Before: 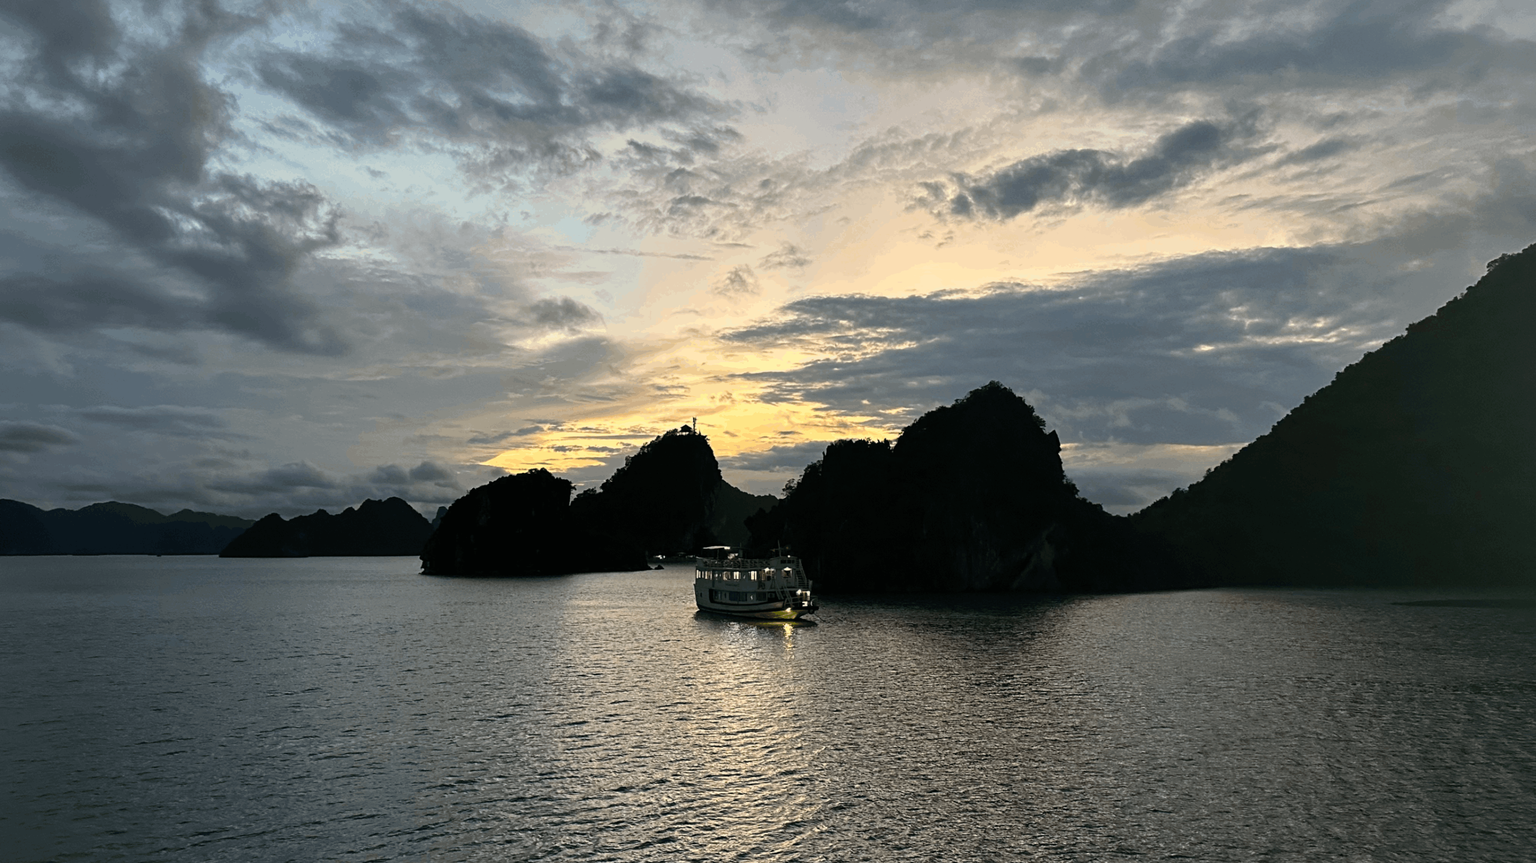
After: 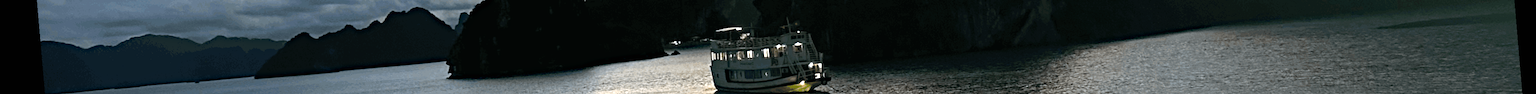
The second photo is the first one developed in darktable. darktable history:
crop and rotate: top 59.084%, bottom 30.916%
haze removal: compatibility mode true, adaptive false
white balance: red 0.974, blue 1.044
rotate and perspective: rotation -4.86°, automatic cropping off
exposure: black level correction 0, exposure 0.877 EV, compensate exposure bias true, compensate highlight preservation false
